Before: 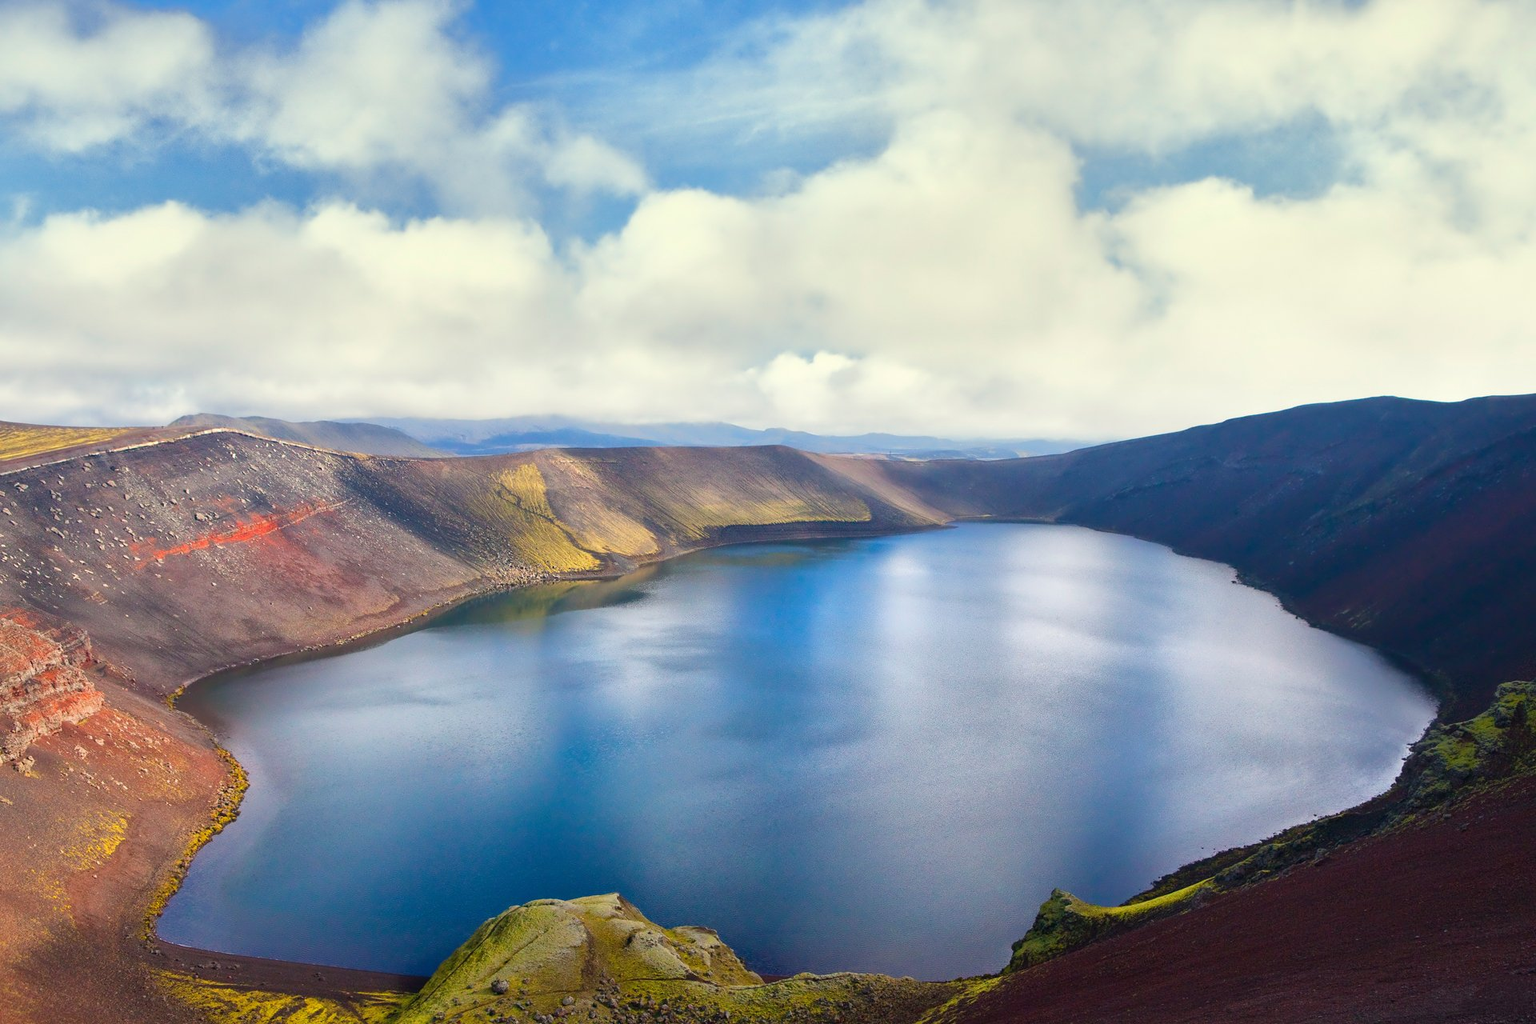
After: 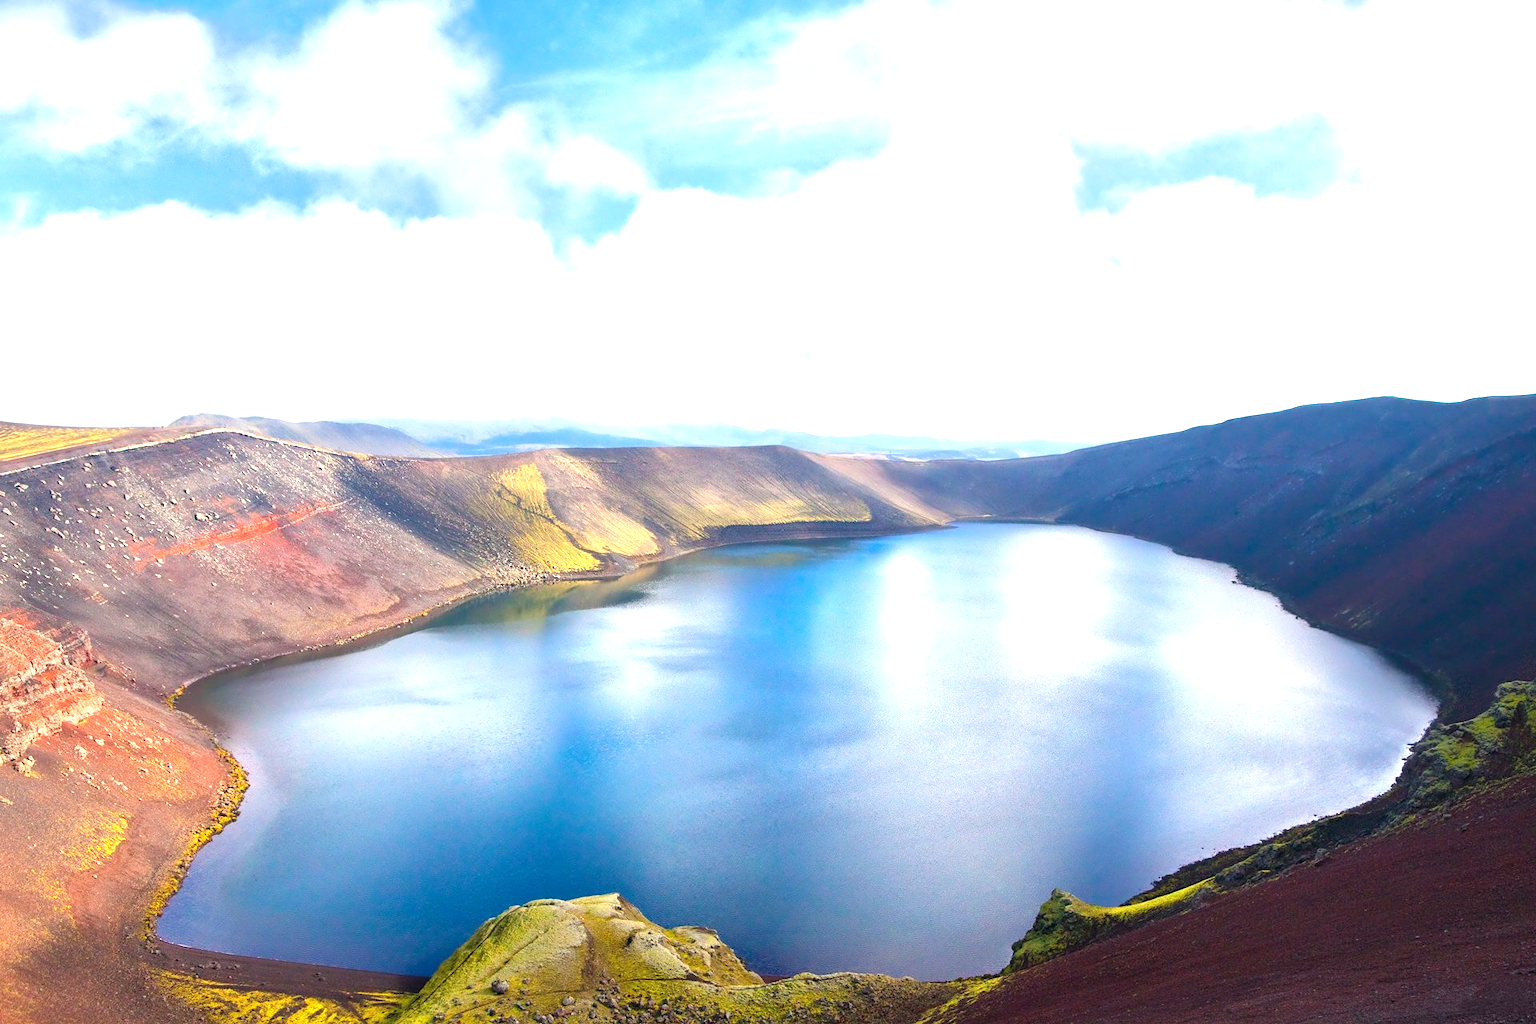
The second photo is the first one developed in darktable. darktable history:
exposure: black level correction 0.001, exposure 1.05 EV, compensate exposure bias true, compensate highlight preservation false
levels: levels [0.016, 0.5, 0.996]
